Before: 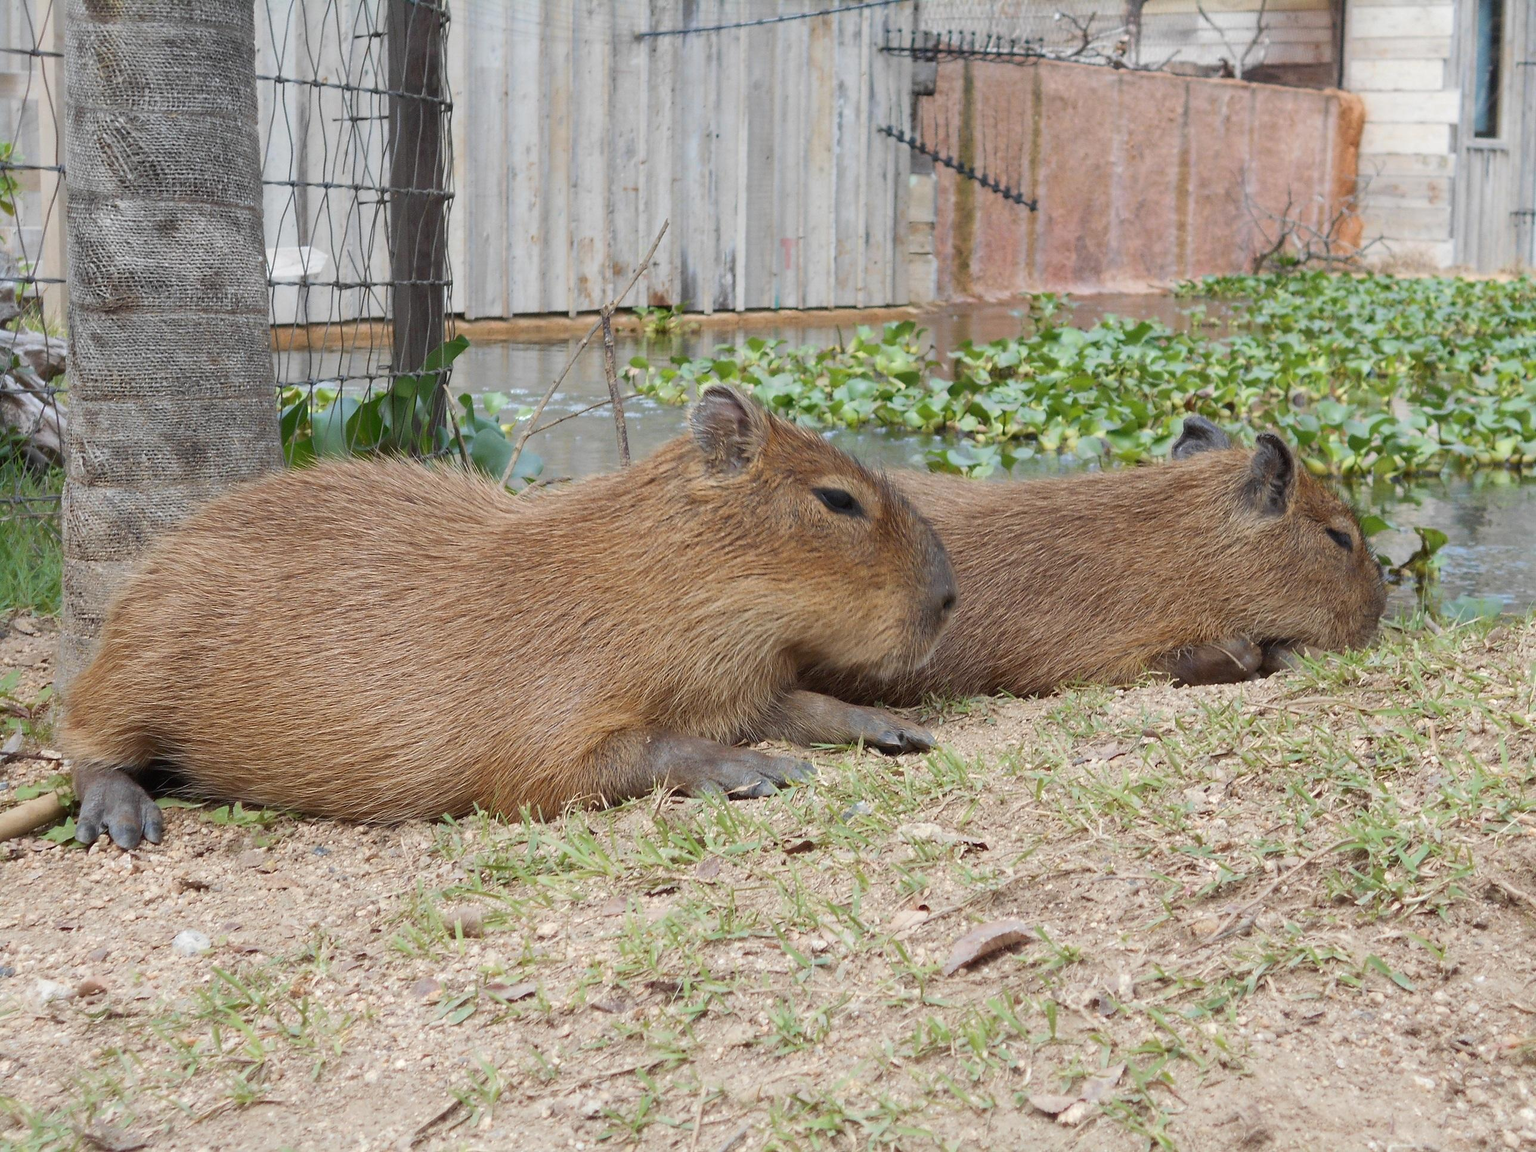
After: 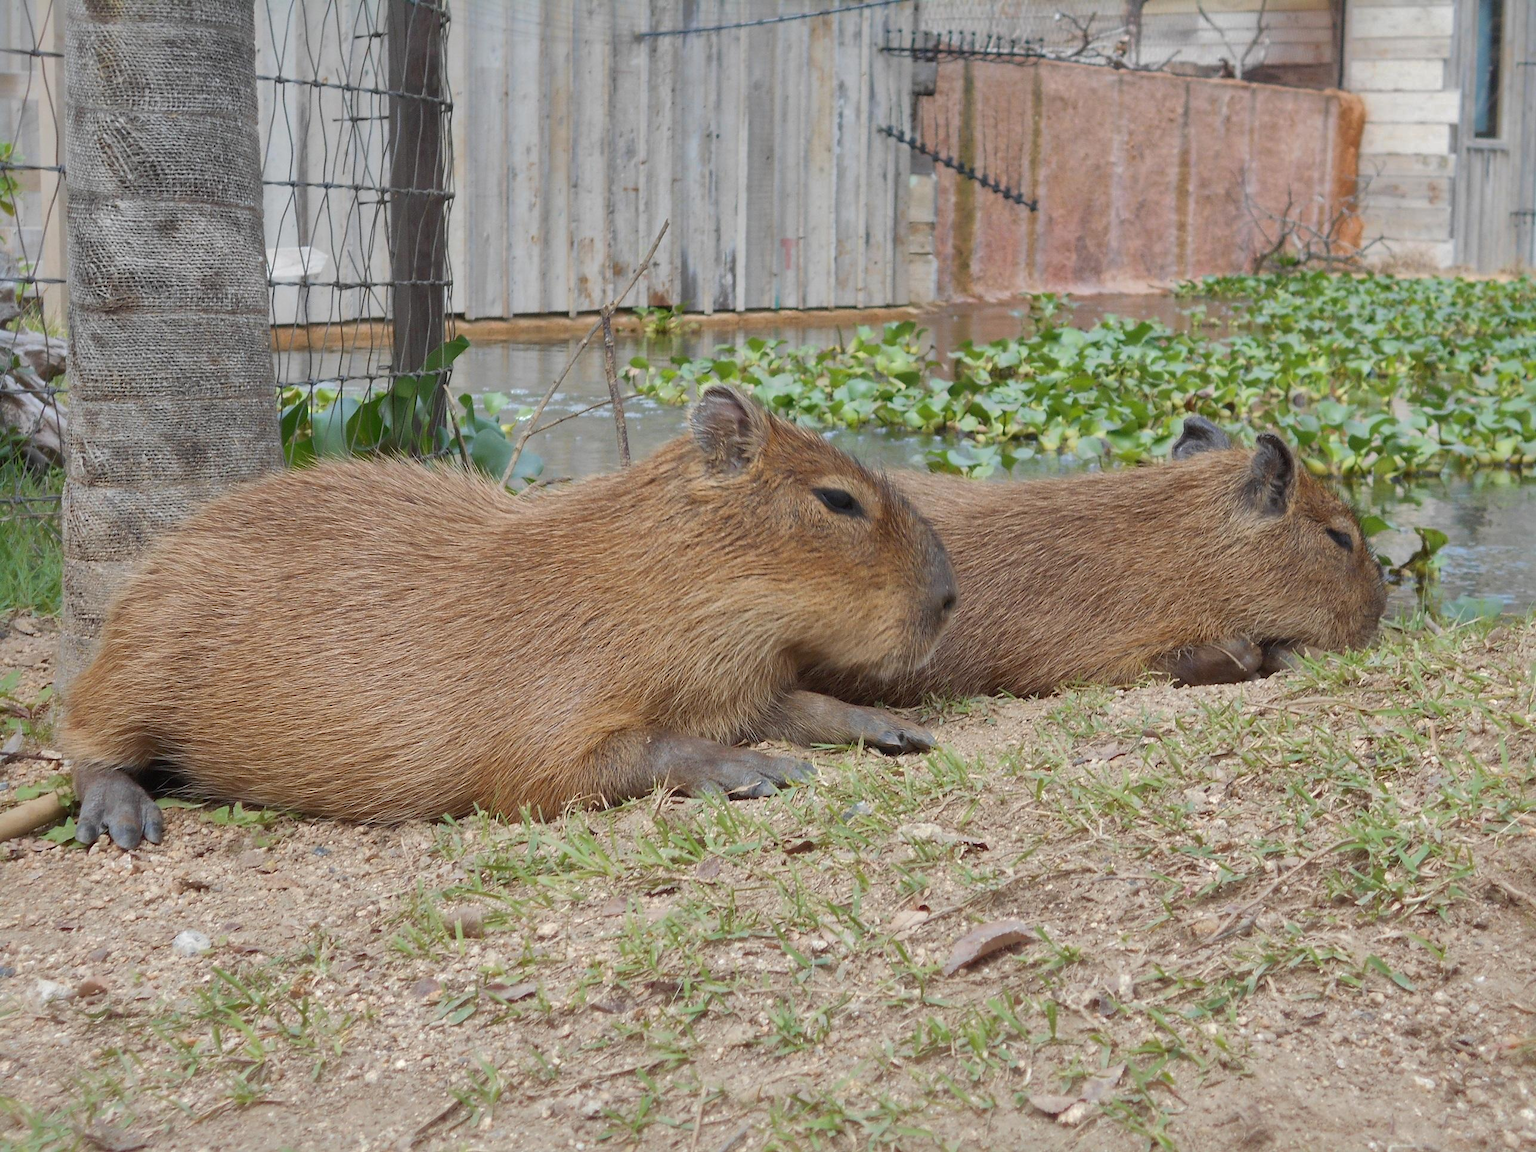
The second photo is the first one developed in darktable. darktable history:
shadows and highlights: shadows 39.86, highlights -60.02
